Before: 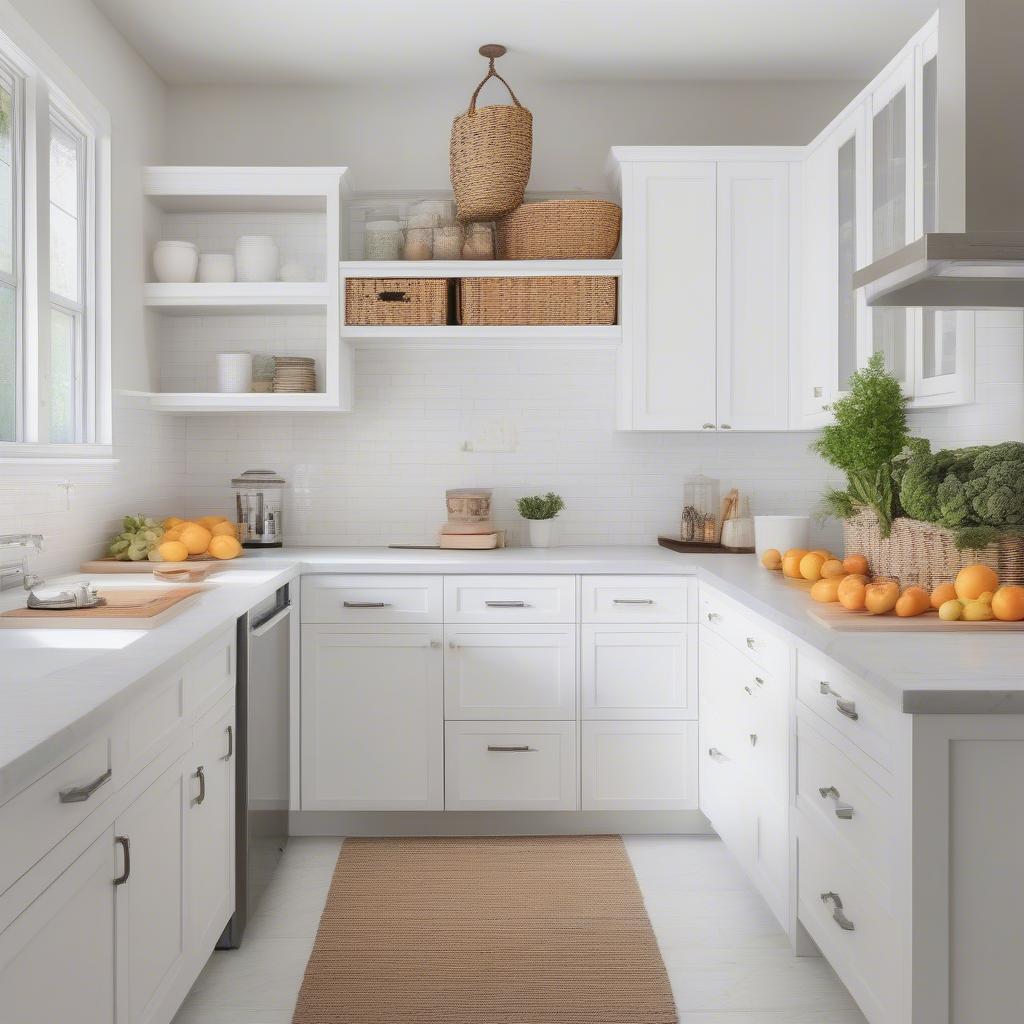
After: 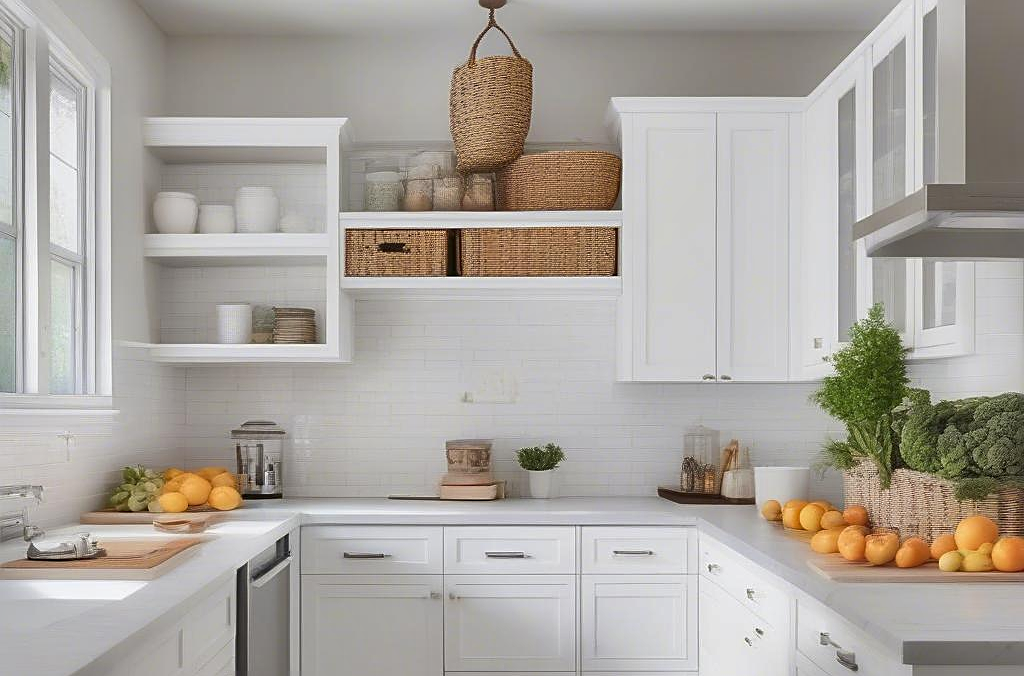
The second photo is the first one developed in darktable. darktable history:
tone equalizer: smoothing diameter 24.88%, edges refinement/feathering 5.79, preserve details guided filter
shadows and highlights: soften with gaussian
crop and rotate: top 4.81%, bottom 29.087%
sharpen: on, module defaults
